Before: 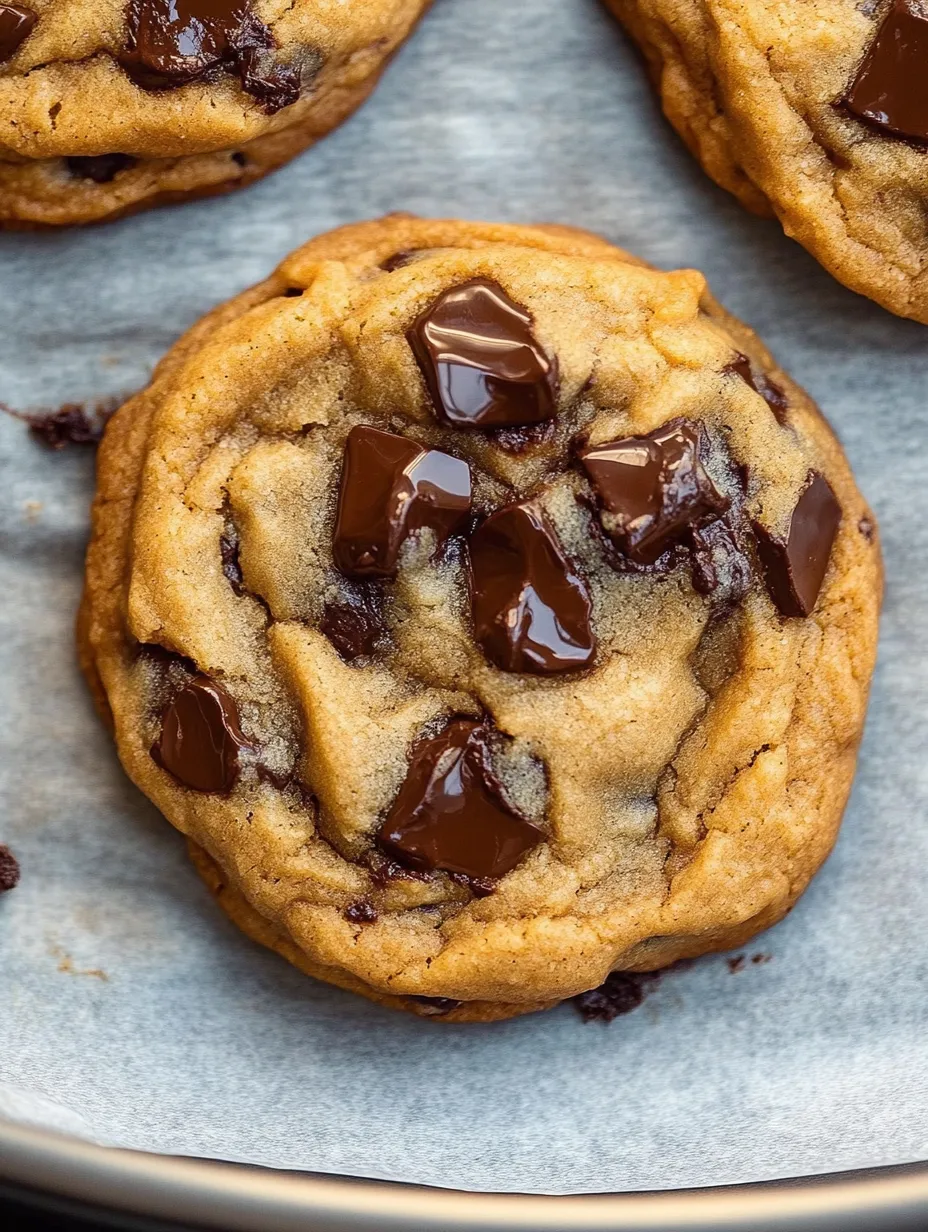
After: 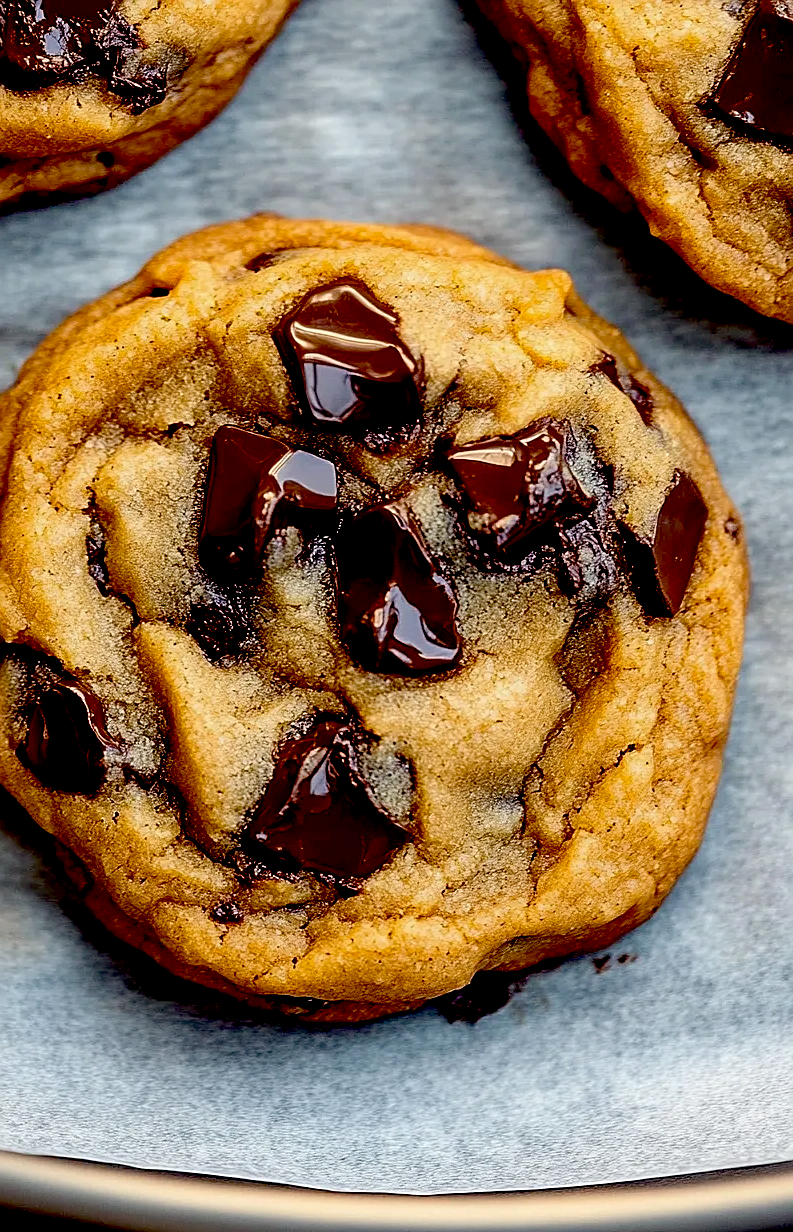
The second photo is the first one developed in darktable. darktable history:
crop and rotate: left 14.531%
exposure: black level correction 0.054, exposure -0.031 EV, compensate highlight preservation false
sharpen: on, module defaults
